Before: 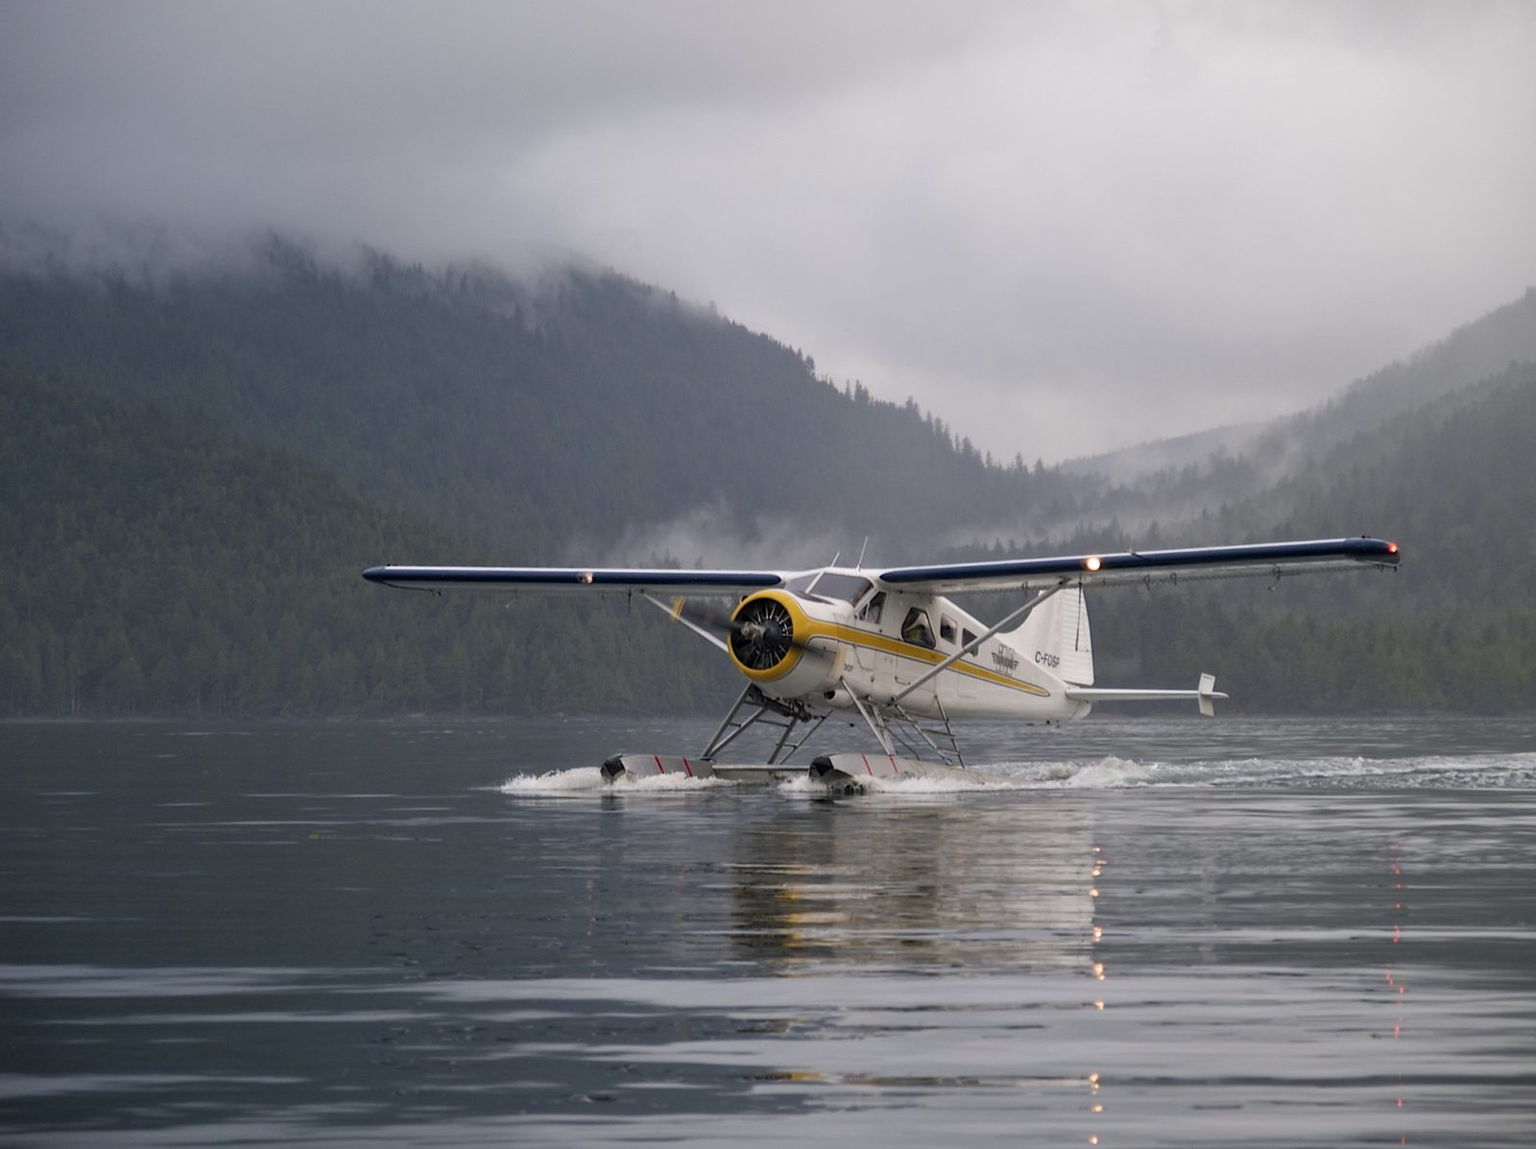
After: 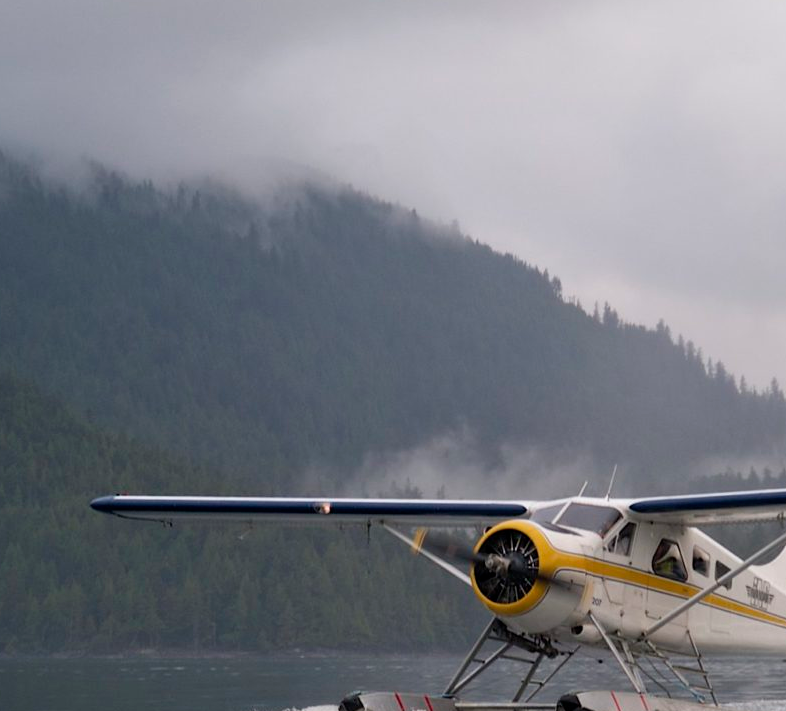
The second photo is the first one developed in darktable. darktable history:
crop: left 17.953%, top 7.886%, right 32.899%, bottom 32.679%
